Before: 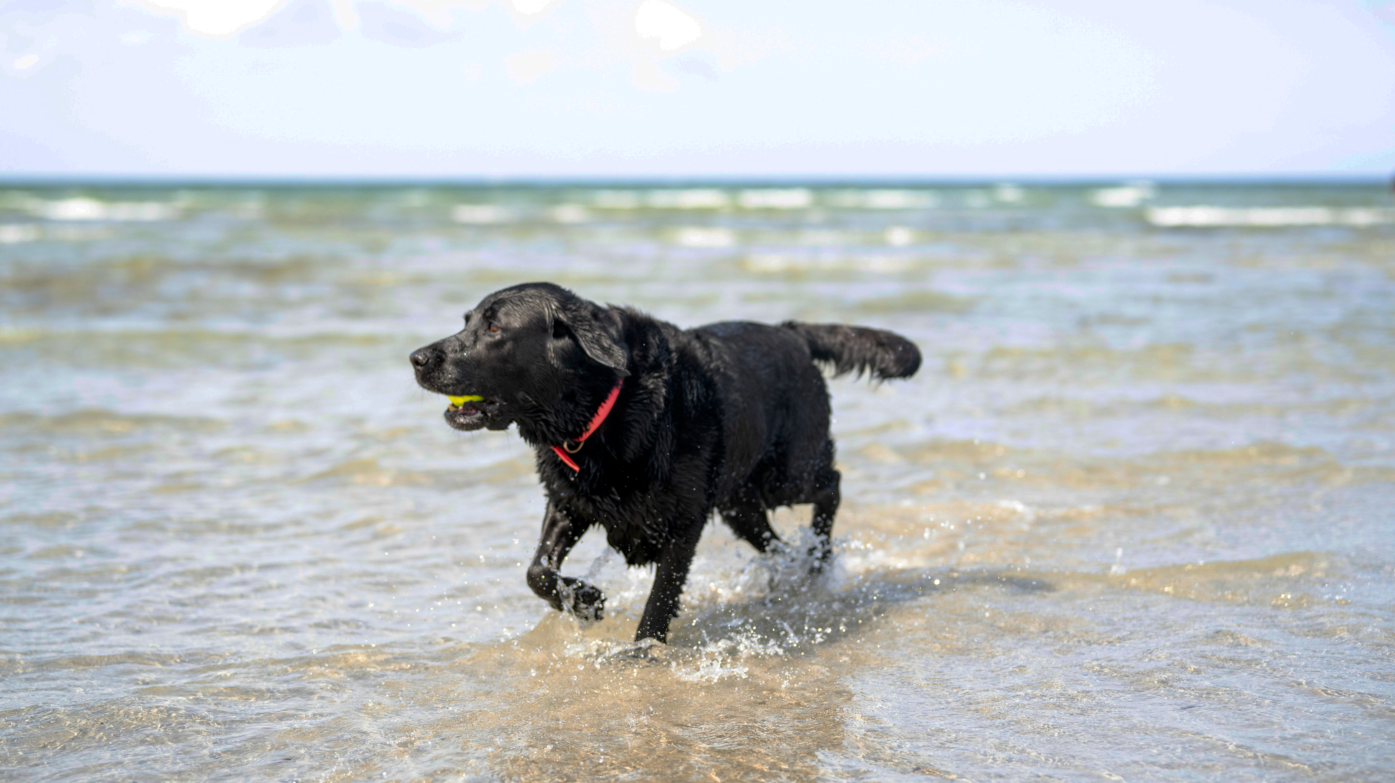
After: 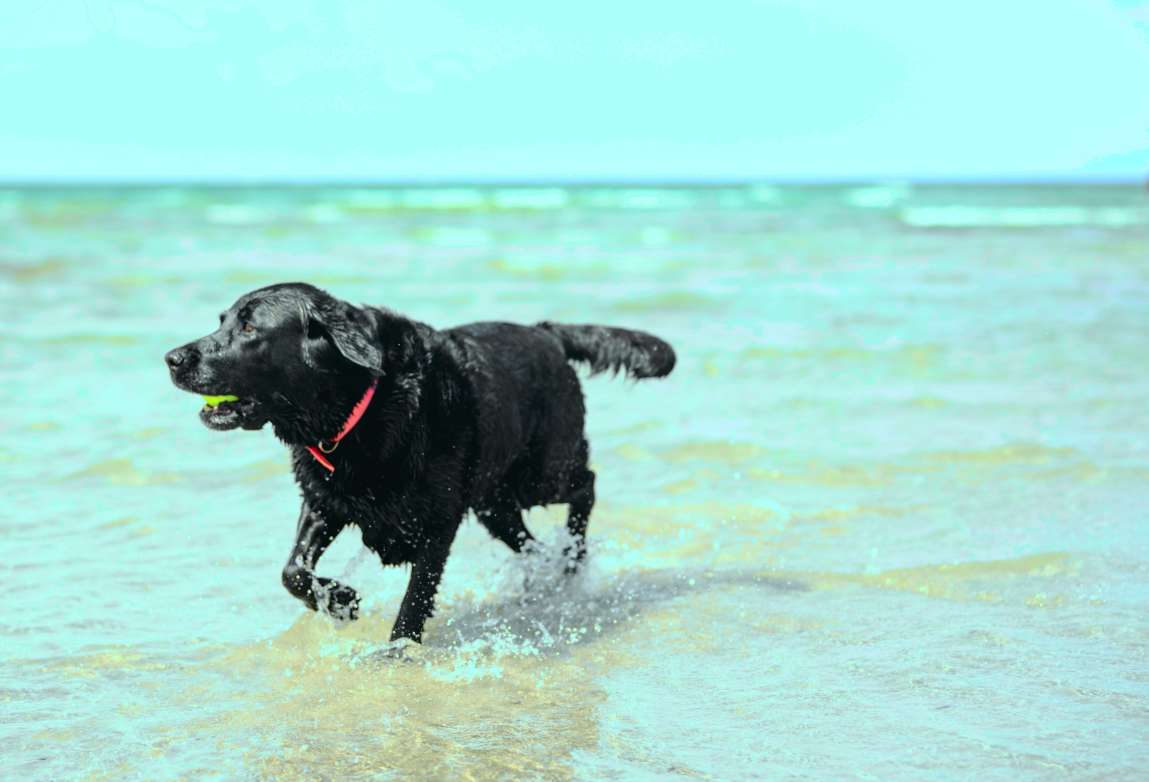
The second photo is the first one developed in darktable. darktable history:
tone curve: curves: ch0 [(0, 0.026) (0.104, 0.1) (0.233, 0.262) (0.398, 0.507) (0.498, 0.621) (0.65, 0.757) (0.835, 0.883) (1, 0.961)]; ch1 [(0, 0) (0.346, 0.307) (0.408, 0.369) (0.453, 0.457) (0.482, 0.476) (0.502, 0.498) (0.521, 0.507) (0.553, 0.554) (0.638, 0.646) (0.693, 0.727) (1, 1)]; ch2 [(0, 0) (0.366, 0.337) (0.434, 0.46) (0.485, 0.494) (0.5, 0.494) (0.511, 0.508) (0.537, 0.55) (0.579, 0.599) (0.663, 0.67) (1, 1)], color space Lab, independent channels, preserve colors none
color balance: mode lift, gamma, gain (sRGB), lift [0.997, 0.979, 1.021, 1.011], gamma [1, 1.084, 0.916, 0.998], gain [1, 0.87, 1.13, 1.101], contrast 4.55%, contrast fulcrum 38.24%, output saturation 104.09%
crop: left 17.582%, bottom 0.031%
